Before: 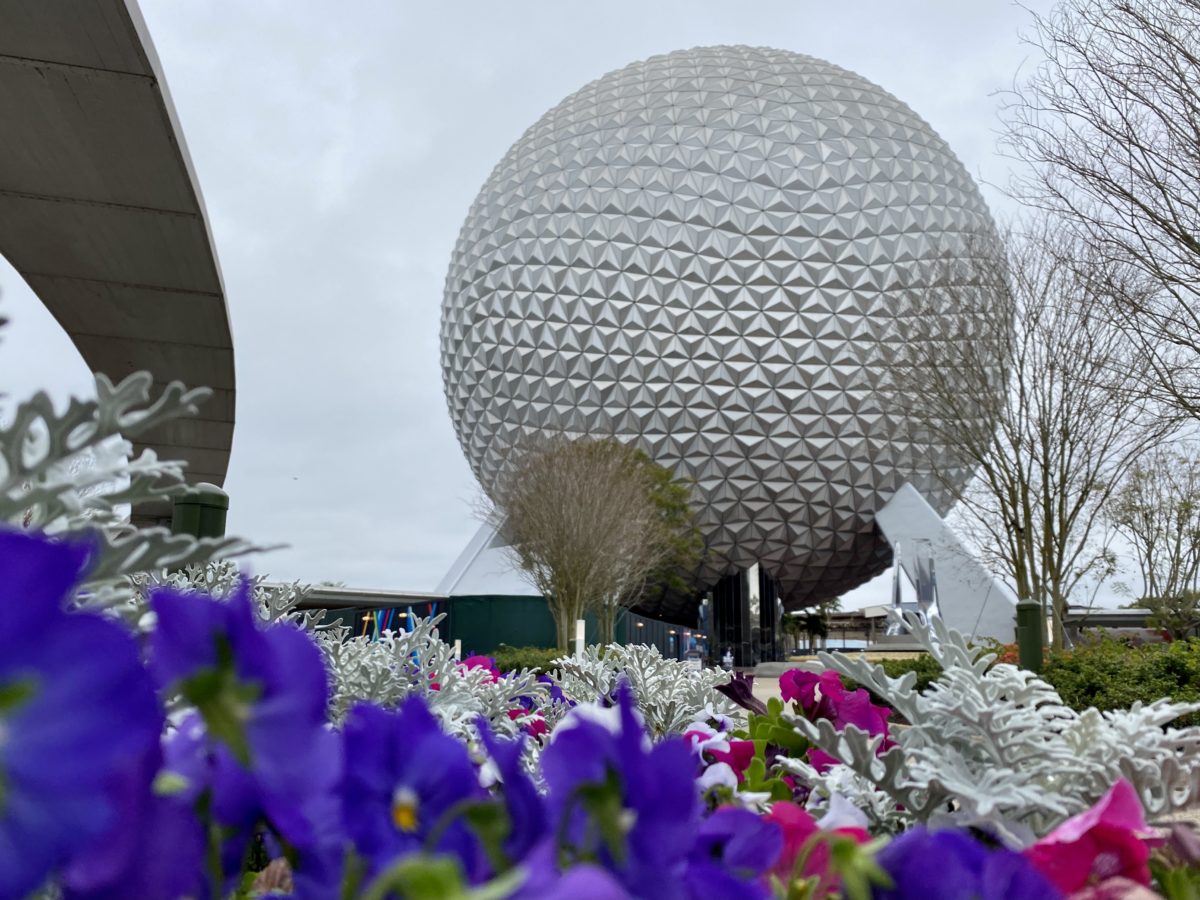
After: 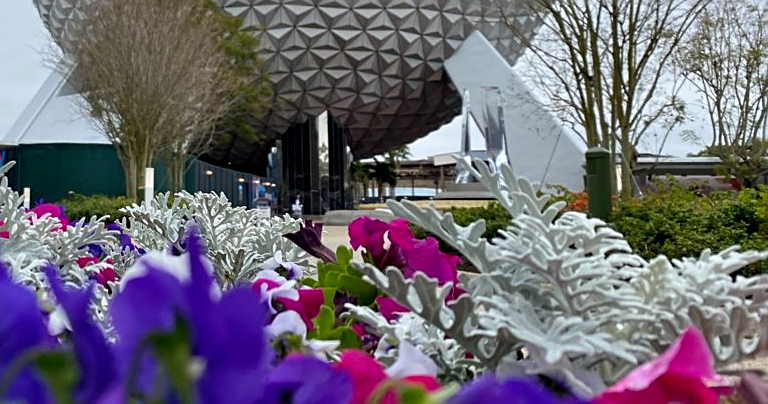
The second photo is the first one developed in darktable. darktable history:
sharpen: on, module defaults
crop and rotate: left 35.935%, top 50.292%, bottom 4.811%
